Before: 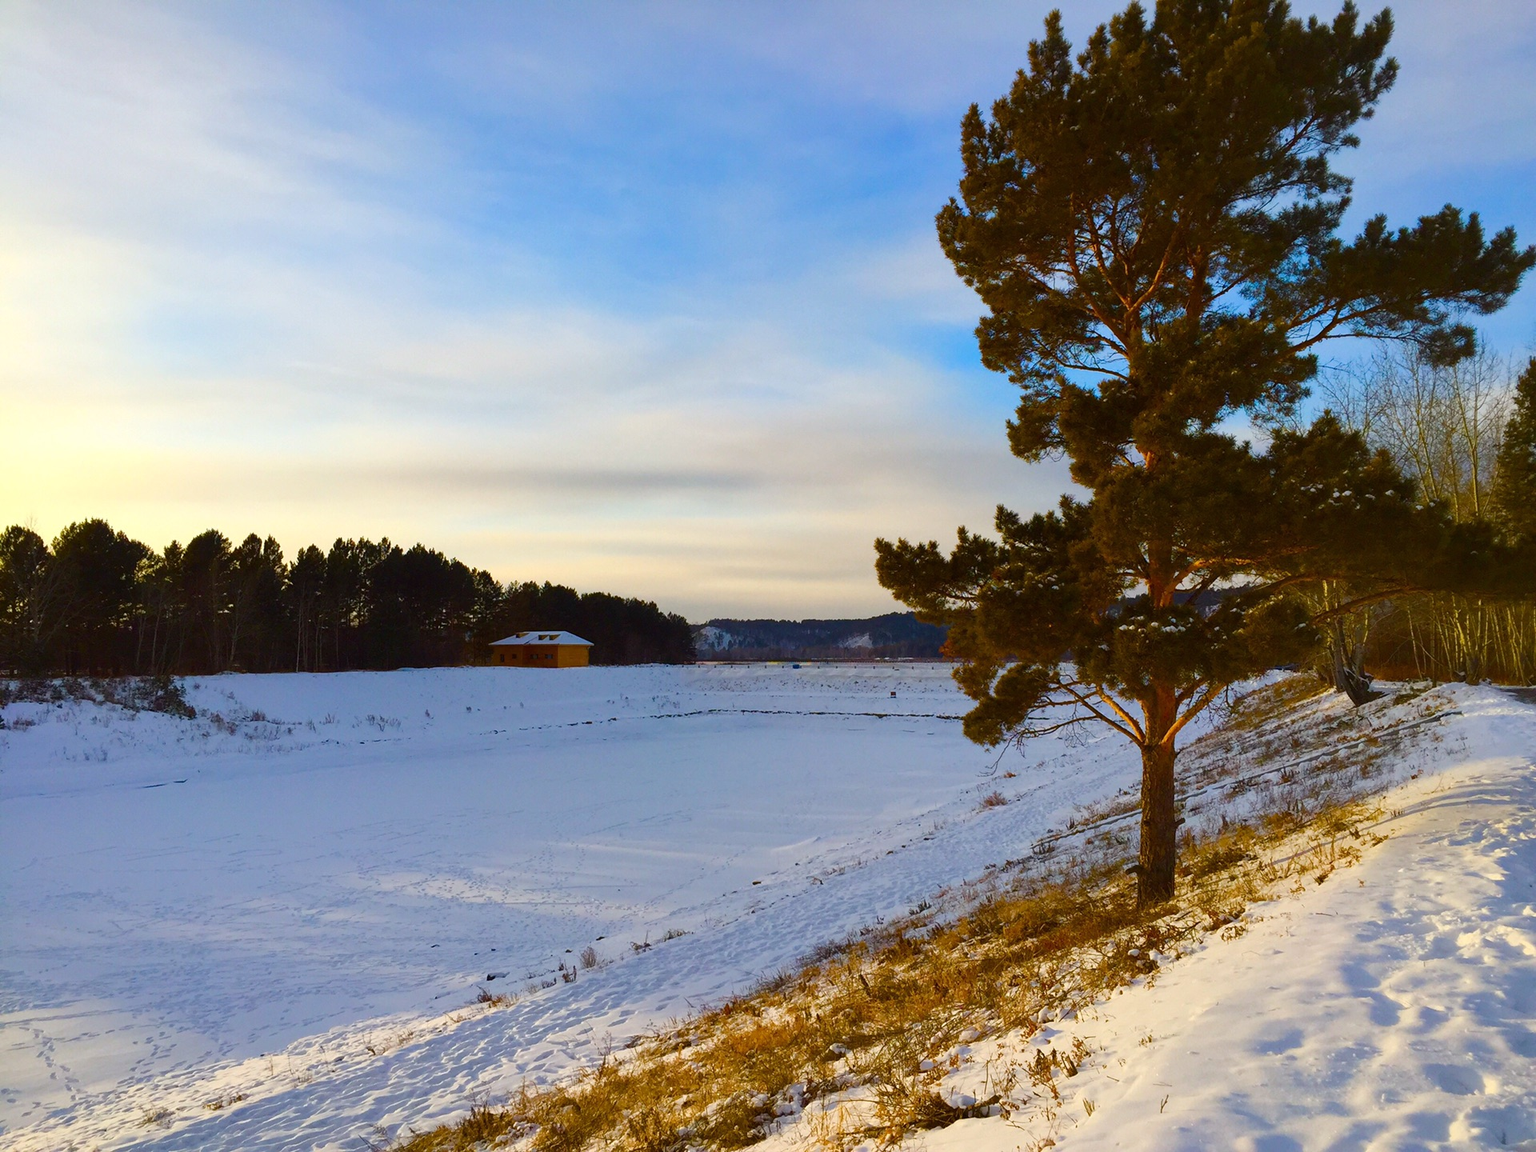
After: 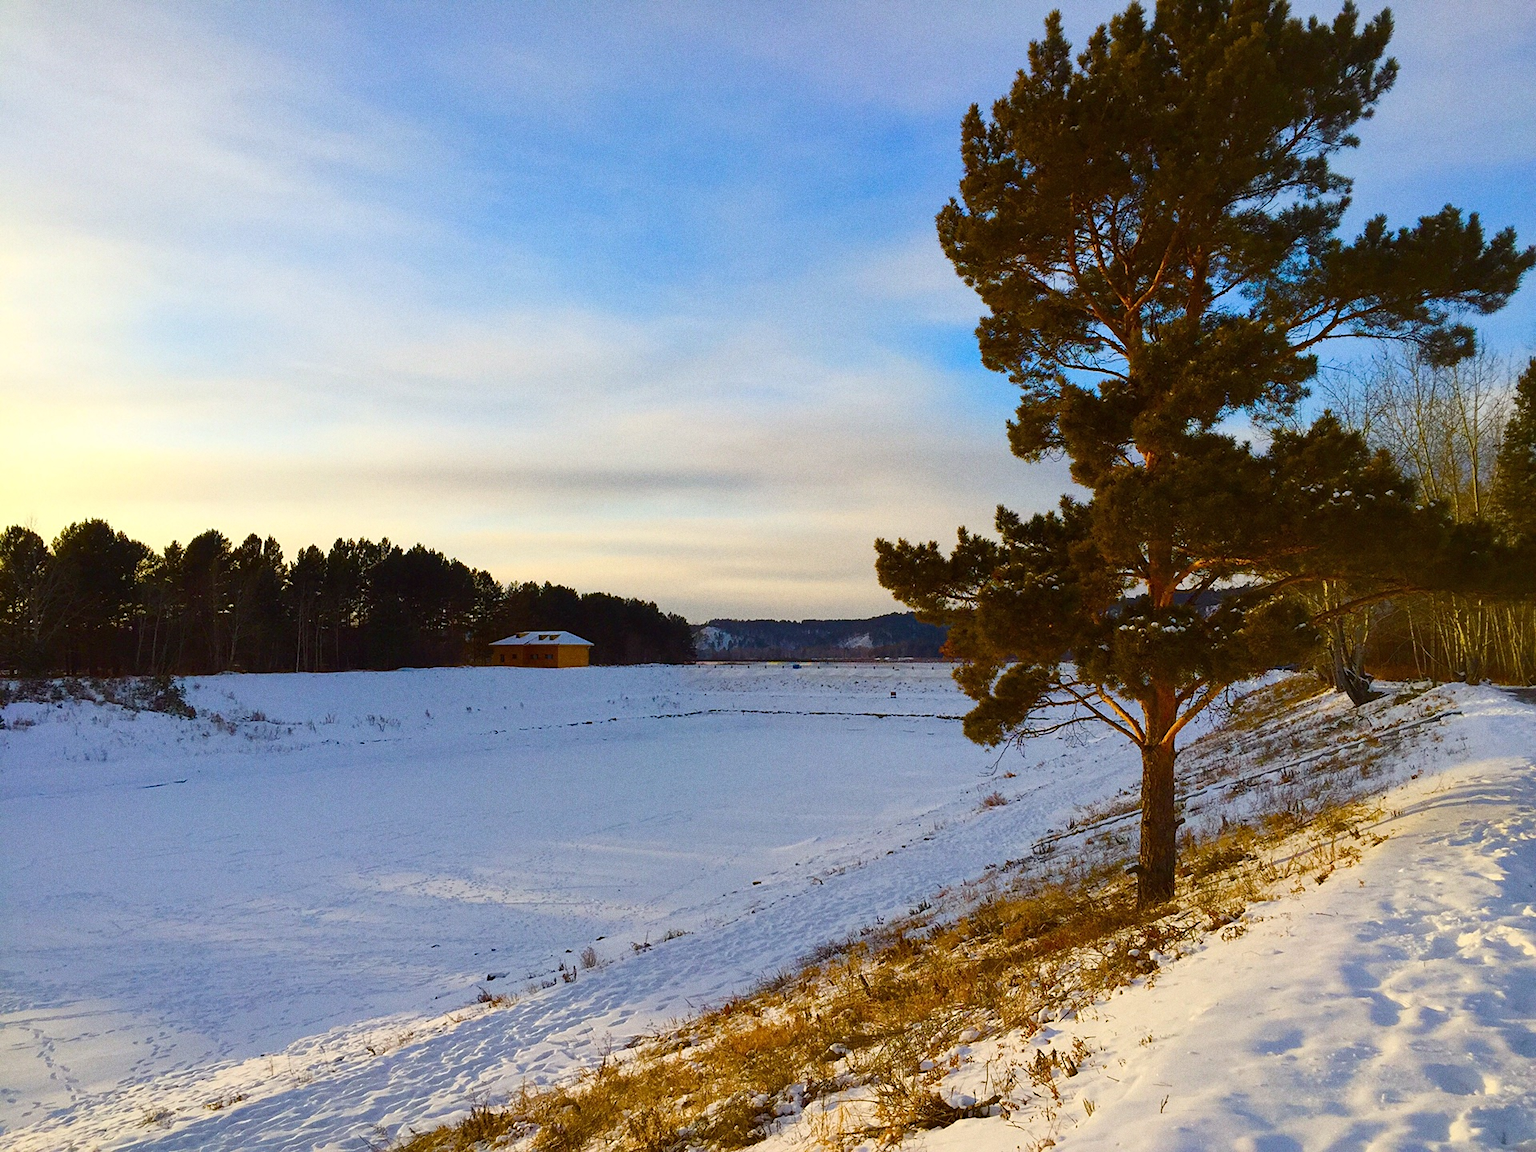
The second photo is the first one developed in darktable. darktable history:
grain: coarseness 0.09 ISO
sharpen: amount 0.2
